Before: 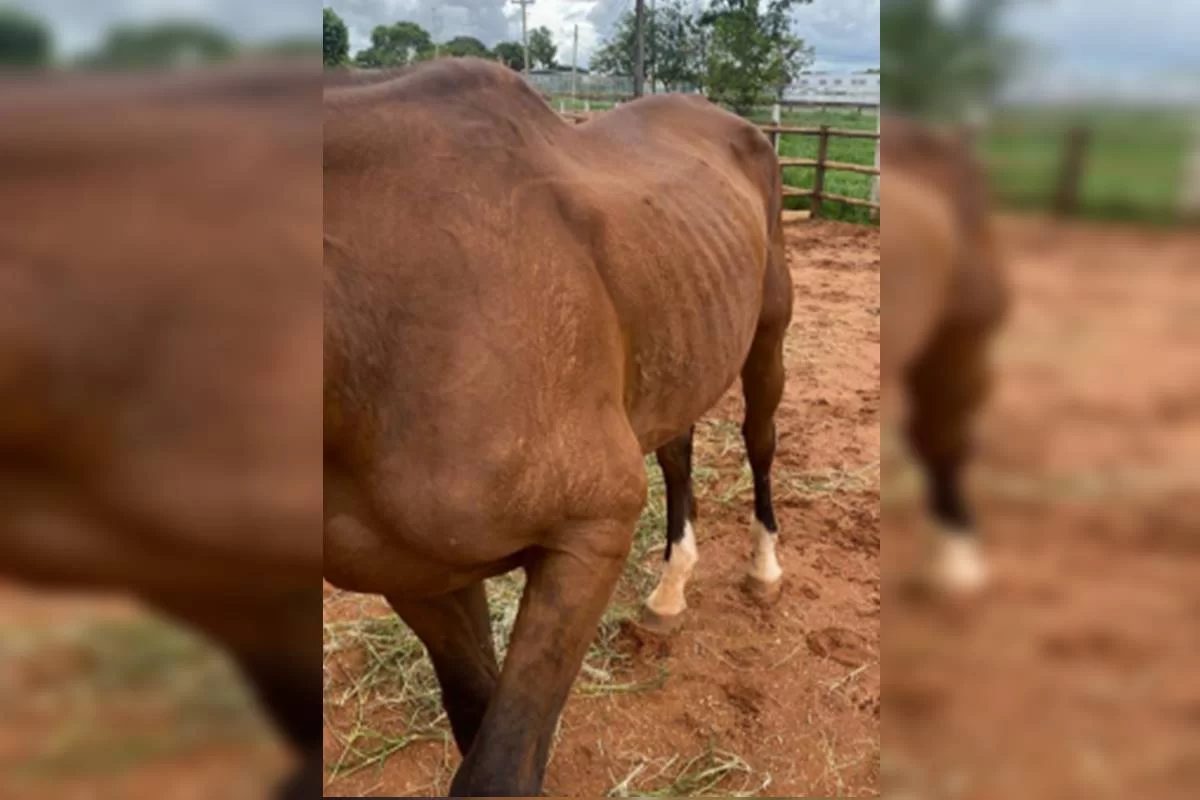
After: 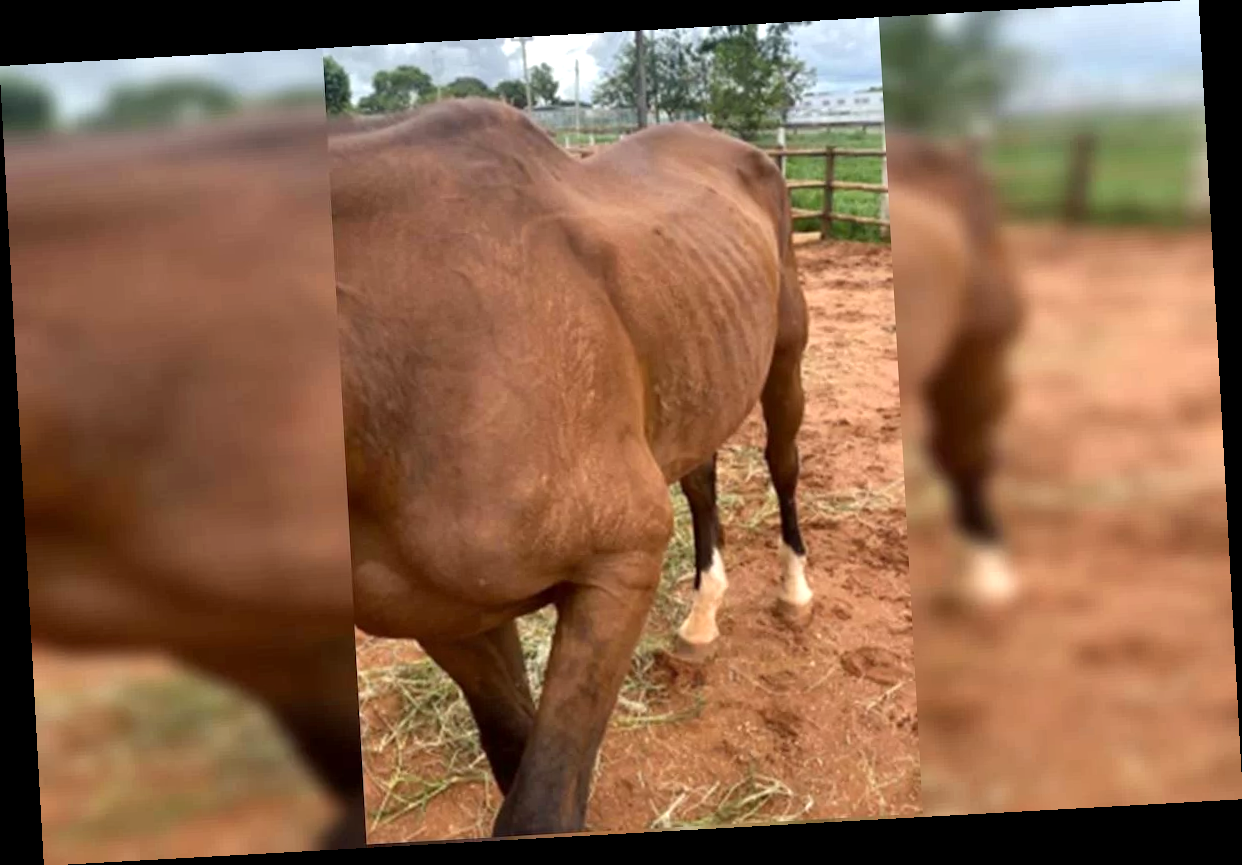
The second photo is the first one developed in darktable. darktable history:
rotate and perspective: rotation -3.18°, automatic cropping off
exposure: black level correction 0.001, exposure 0.5 EV, compensate exposure bias true, compensate highlight preservation false
contrast brightness saturation: saturation -0.05
